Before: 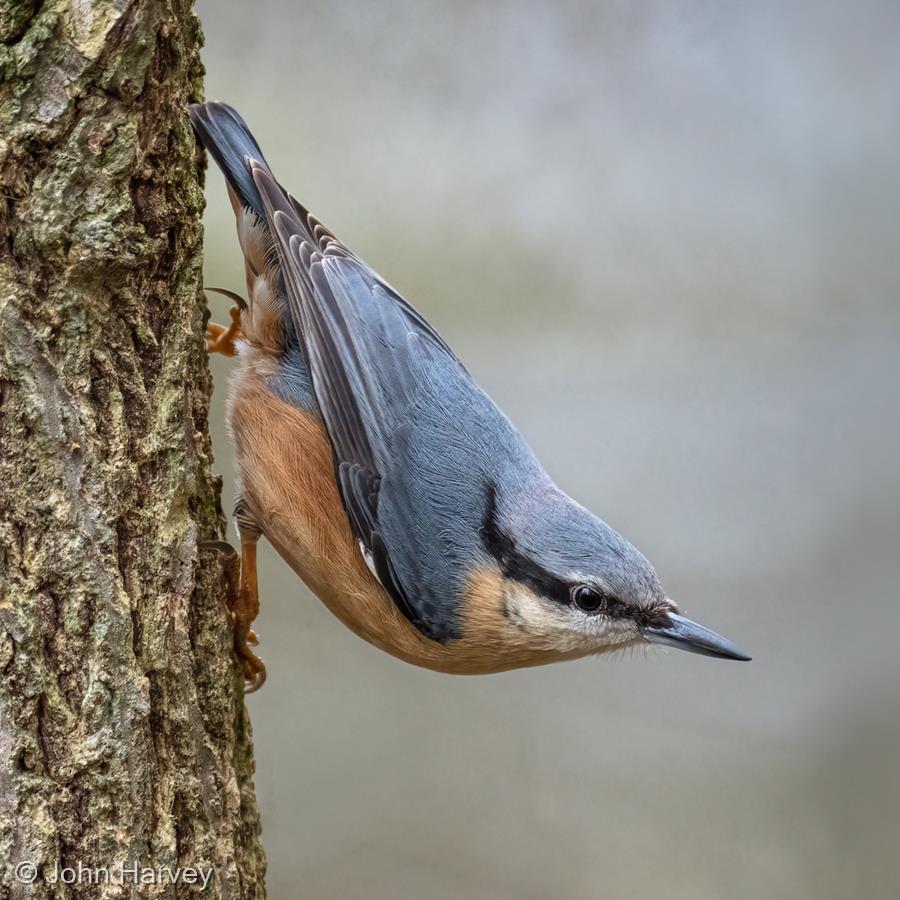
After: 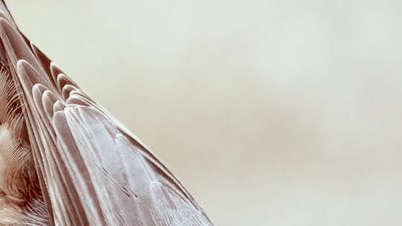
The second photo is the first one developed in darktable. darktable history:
color balance rgb: shadows lift › luminance 1%, shadows lift › chroma 0.2%, shadows lift › hue 20°, power › luminance 1%, power › chroma 0.4%, power › hue 34°, highlights gain › luminance 0.8%, highlights gain › chroma 0.4%, highlights gain › hue 44°, global offset › chroma 0.4%, global offset › hue 34°, white fulcrum 0.08 EV, linear chroma grading › shadows -7%, linear chroma grading › highlights -7%, linear chroma grading › global chroma -10%, linear chroma grading › mid-tones -8%, perceptual saturation grading › global saturation -28%, perceptual saturation grading › highlights -20%, perceptual saturation grading › mid-tones -24%, perceptual saturation grading › shadows -24%, perceptual brilliance grading › global brilliance -1%, perceptual brilliance grading › highlights -1%, perceptual brilliance grading › mid-tones -1%, perceptual brilliance grading › shadows -1%, global vibrance -17%, contrast -6%
crop: left 28.64%, top 16.832%, right 26.637%, bottom 58.055%
base curve: curves: ch0 [(0, 0) (0.028, 0.03) (0.121, 0.232) (0.46, 0.748) (0.859, 0.968) (1, 1)]
color correction: highlights a* -7.23, highlights b* -0.161, shadows a* 20.08, shadows b* 11.73
